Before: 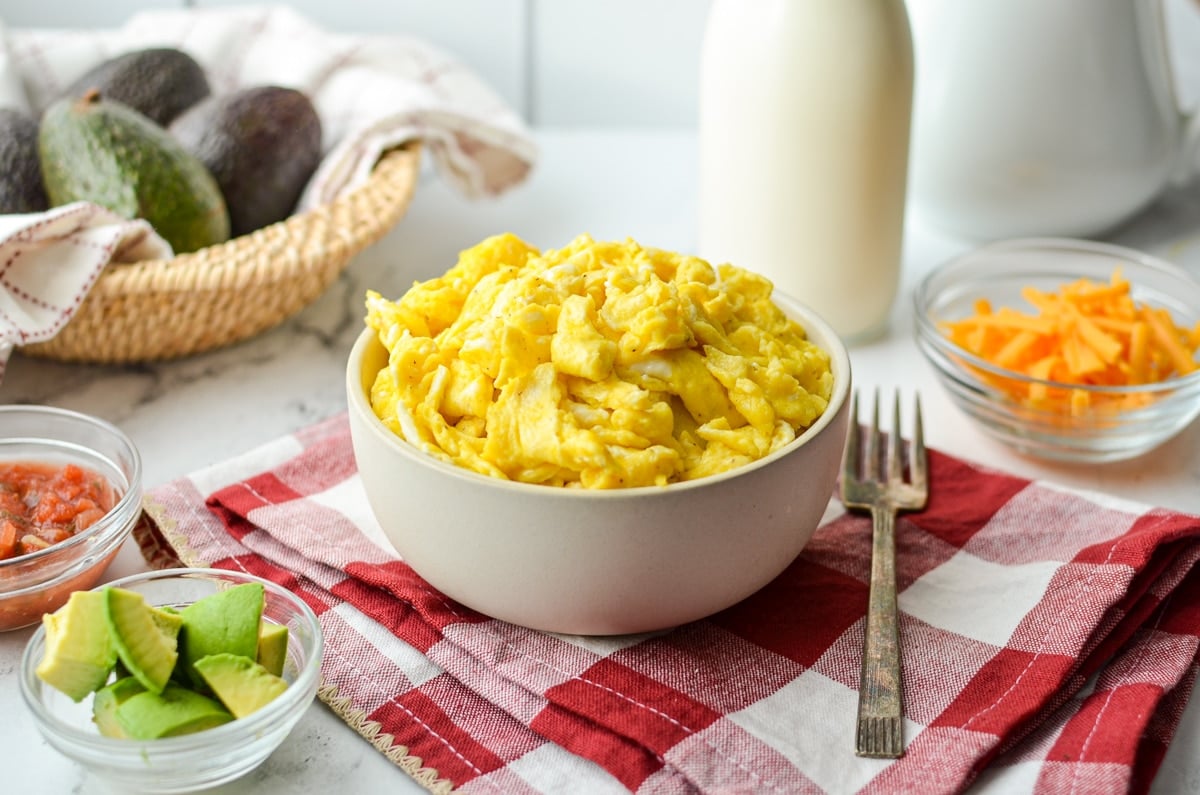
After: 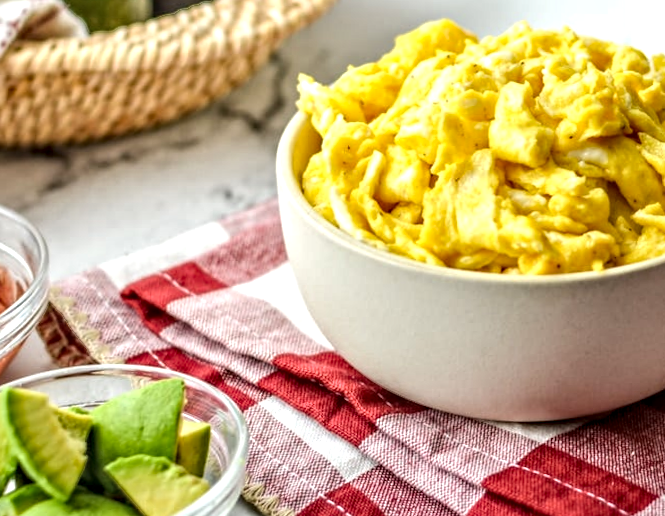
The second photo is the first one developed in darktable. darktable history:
exposure: exposure 0.178 EV, compensate exposure bias true, compensate highlight preservation false
contrast equalizer: y [[0.511, 0.558, 0.631, 0.632, 0.559, 0.512], [0.5 ×6], [0.507, 0.559, 0.627, 0.644, 0.647, 0.647], [0 ×6], [0 ×6]]
crop: left 8.966%, top 23.852%, right 34.699%, bottom 4.703%
white balance: emerald 1
color zones: curves: ch1 [(0, 0.513) (0.143, 0.524) (0.286, 0.511) (0.429, 0.506) (0.571, 0.503) (0.714, 0.503) (0.857, 0.508) (1, 0.513)]
local contrast: highlights 0%, shadows 0%, detail 133%
rotate and perspective: rotation -0.013°, lens shift (vertical) -0.027, lens shift (horizontal) 0.178, crop left 0.016, crop right 0.989, crop top 0.082, crop bottom 0.918
